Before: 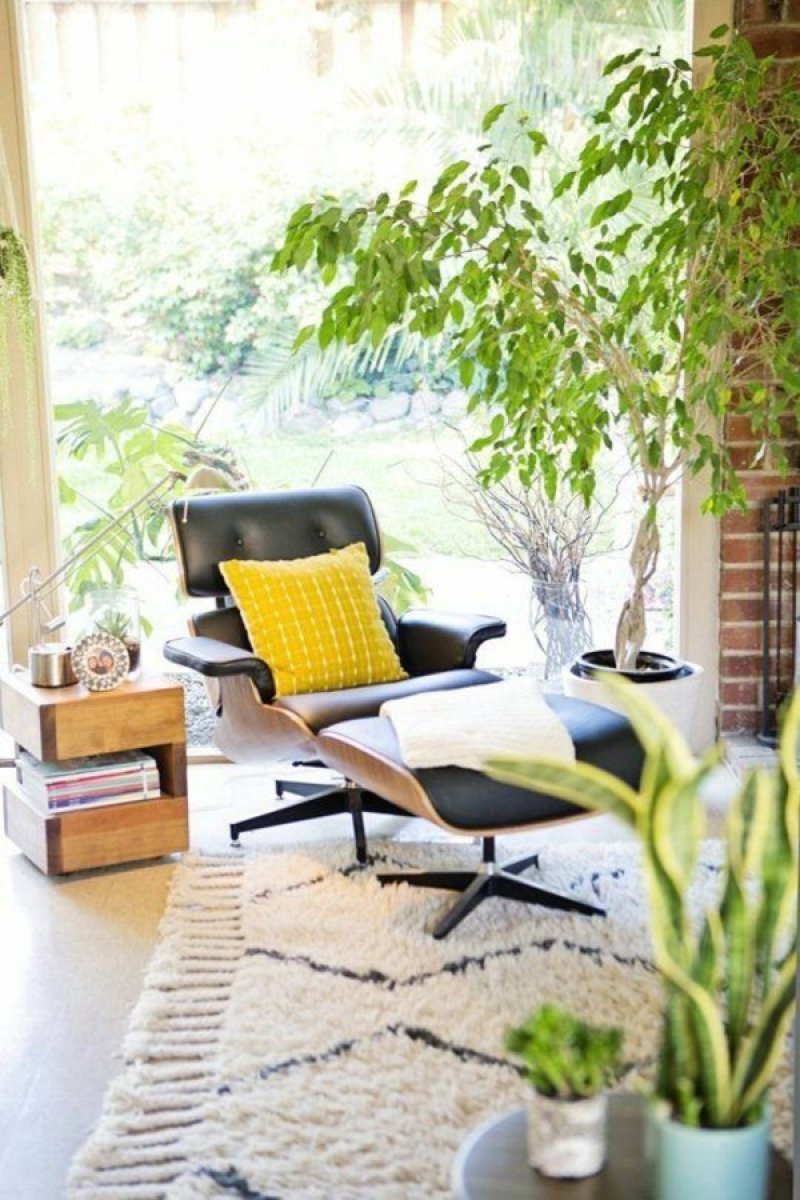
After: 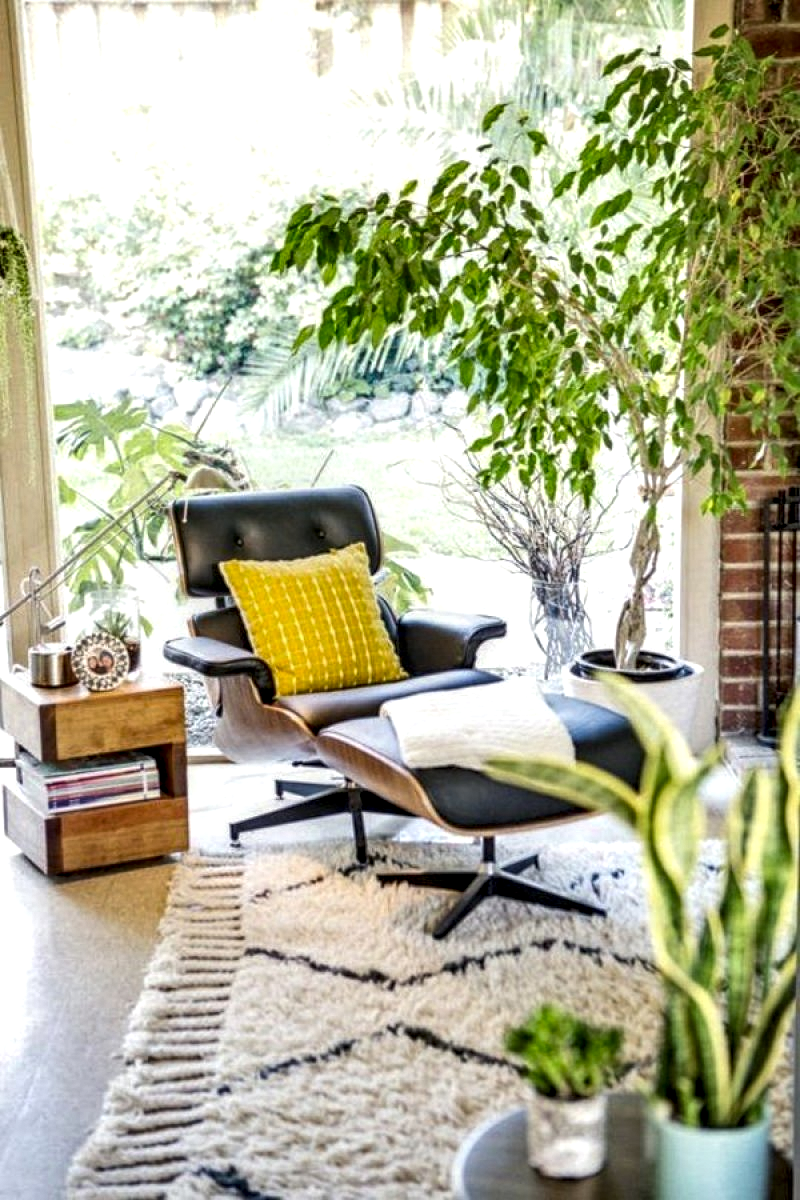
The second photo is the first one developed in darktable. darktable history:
shadows and highlights: shadows 49, highlights -41, soften with gaussian
local contrast: highlights 12%, shadows 38%, detail 183%, midtone range 0.471
